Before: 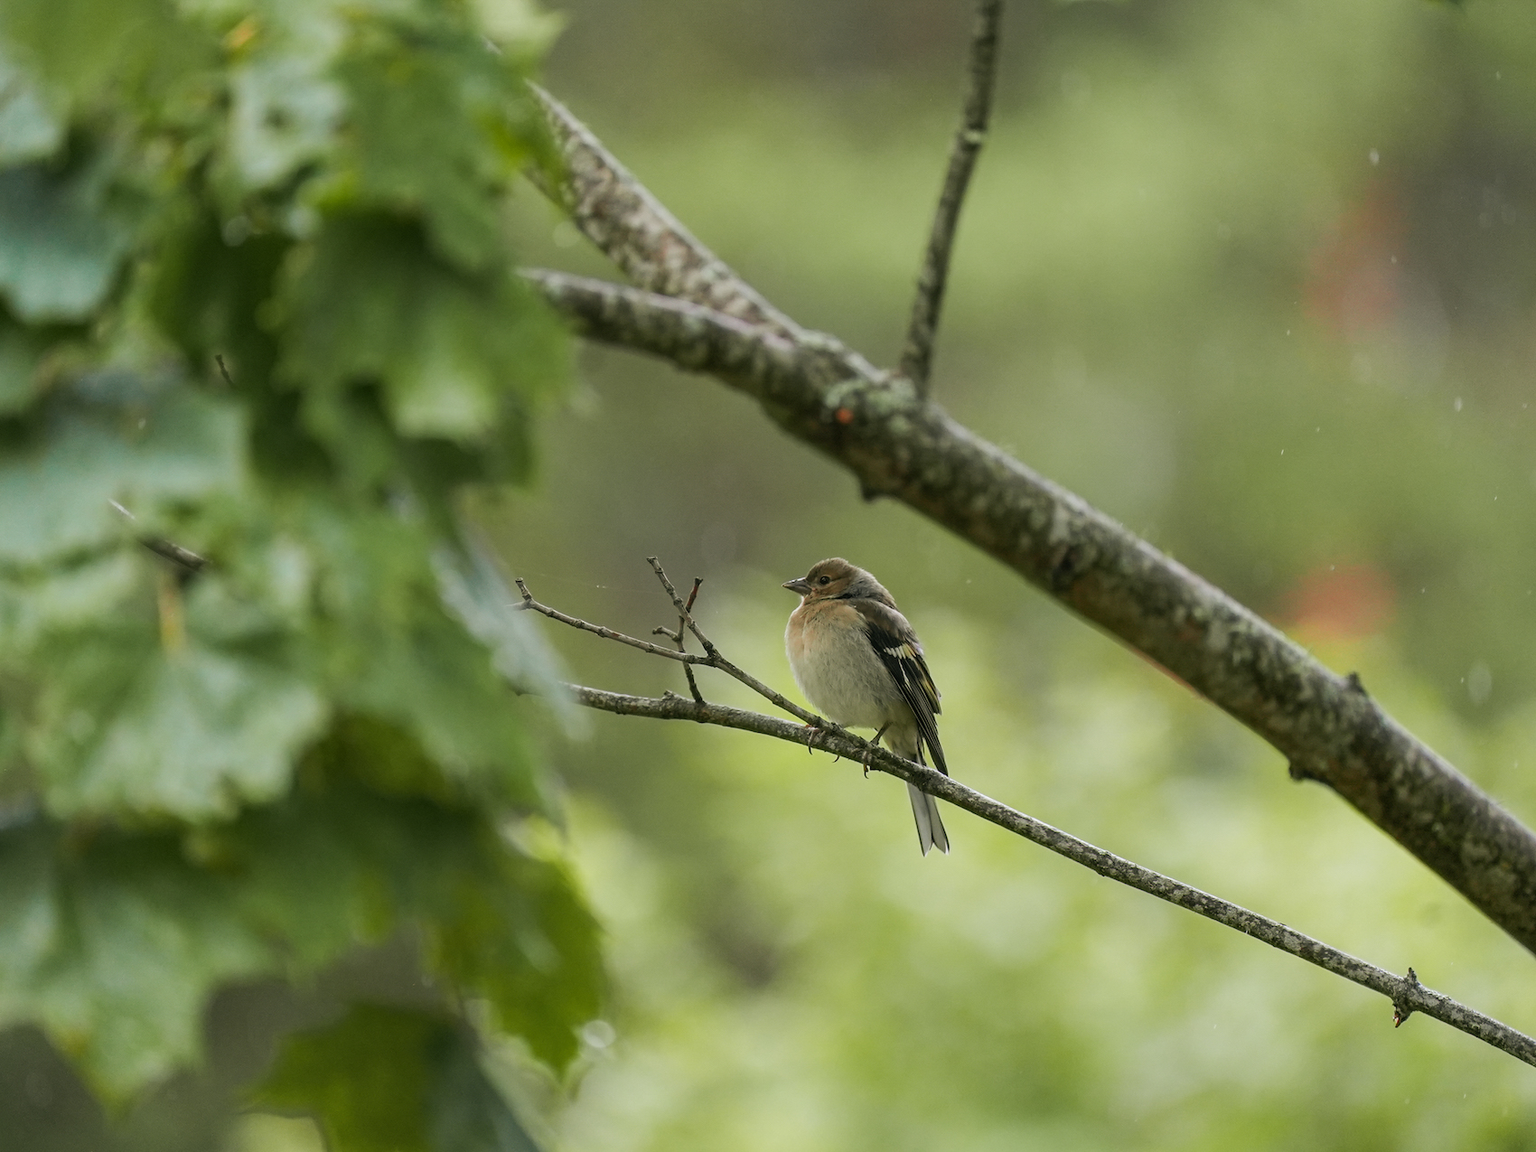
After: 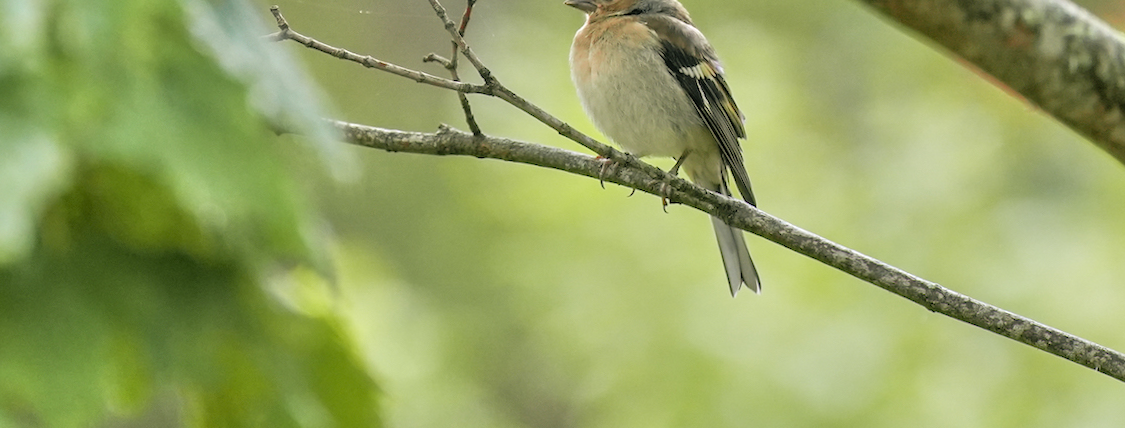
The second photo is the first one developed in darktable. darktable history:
rotate and perspective: rotation -2.22°, lens shift (horizontal) -0.022, automatic cropping off
tone equalizer: -7 EV 0.15 EV, -6 EV 0.6 EV, -5 EV 1.15 EV, -4 EV 1.33 EV, -3 EV 1.15 EV, -2 EV 0.6 EV, -1 EV 0.15 EV, mask exposure compensation -0.5 EV
crop: left 18.091%, top 51.13%, right 17.525%, bottom 16.85%
